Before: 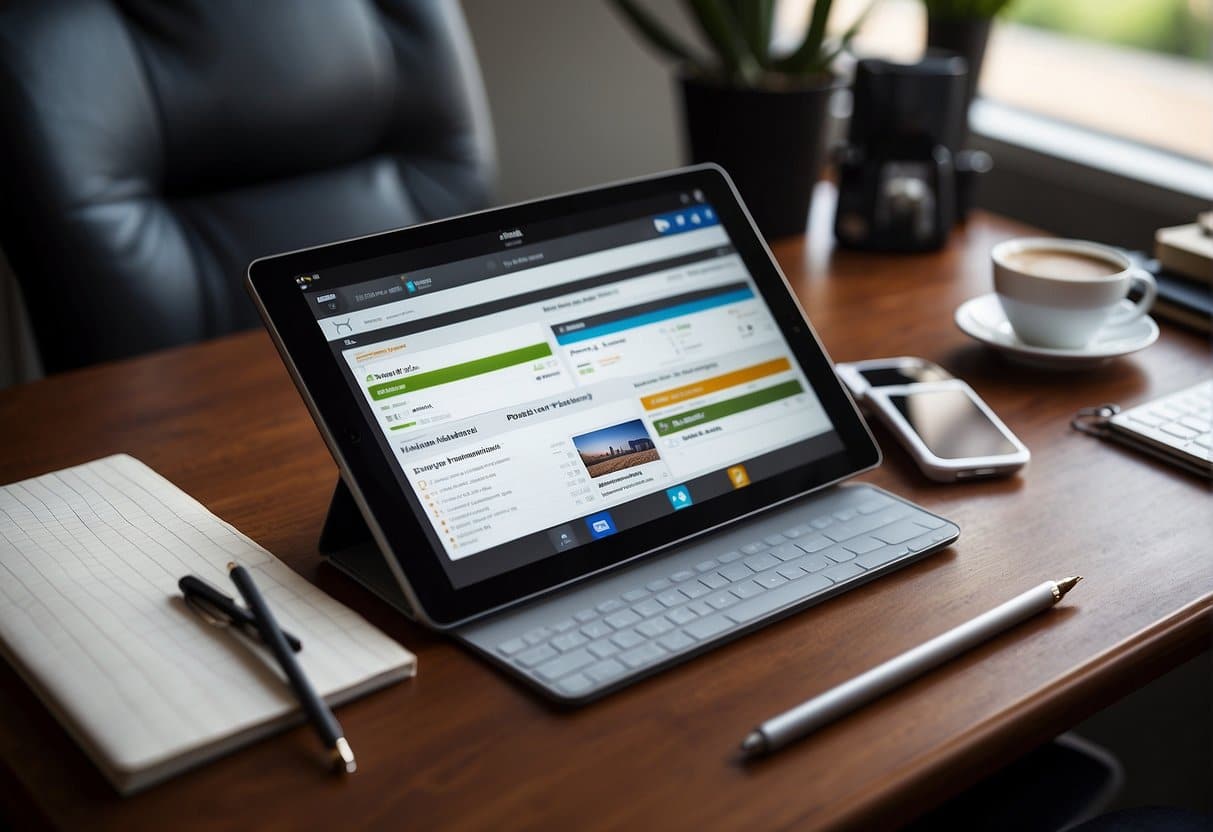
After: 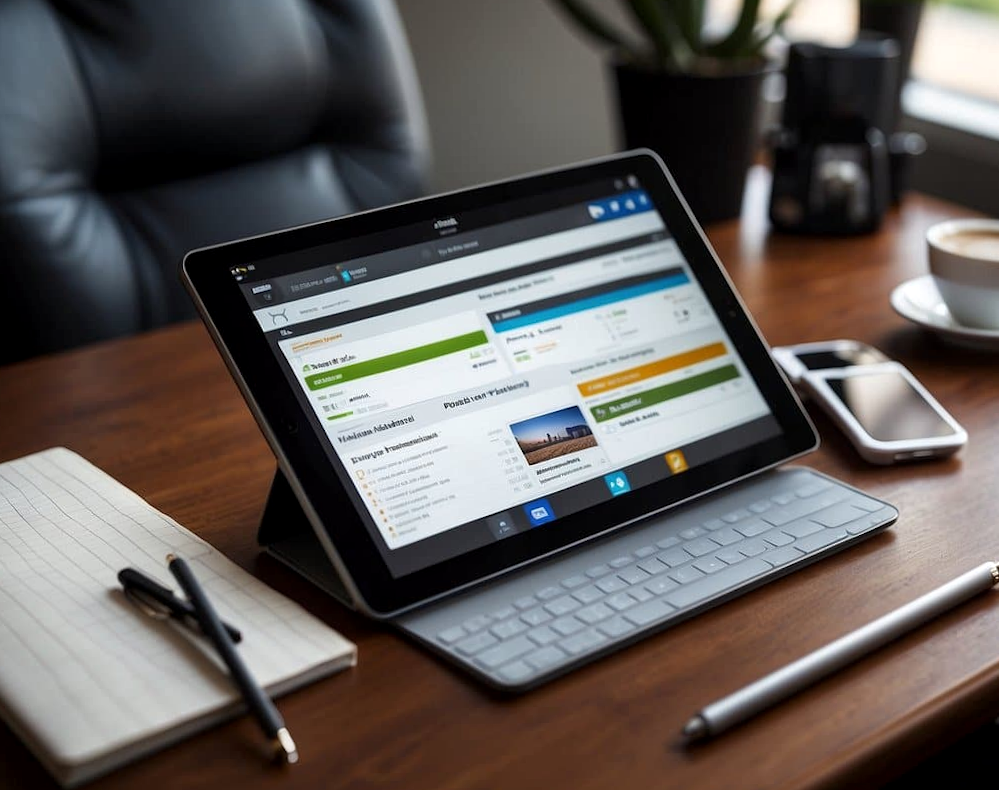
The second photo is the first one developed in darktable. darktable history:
local contrast: highlights 101%, shadows 99%, detail 119%, midtone range 0.2
crop and rotate: angle 0.757°, left 4.336%, top 0.674%, right 11.716%, bottom 2.495%
